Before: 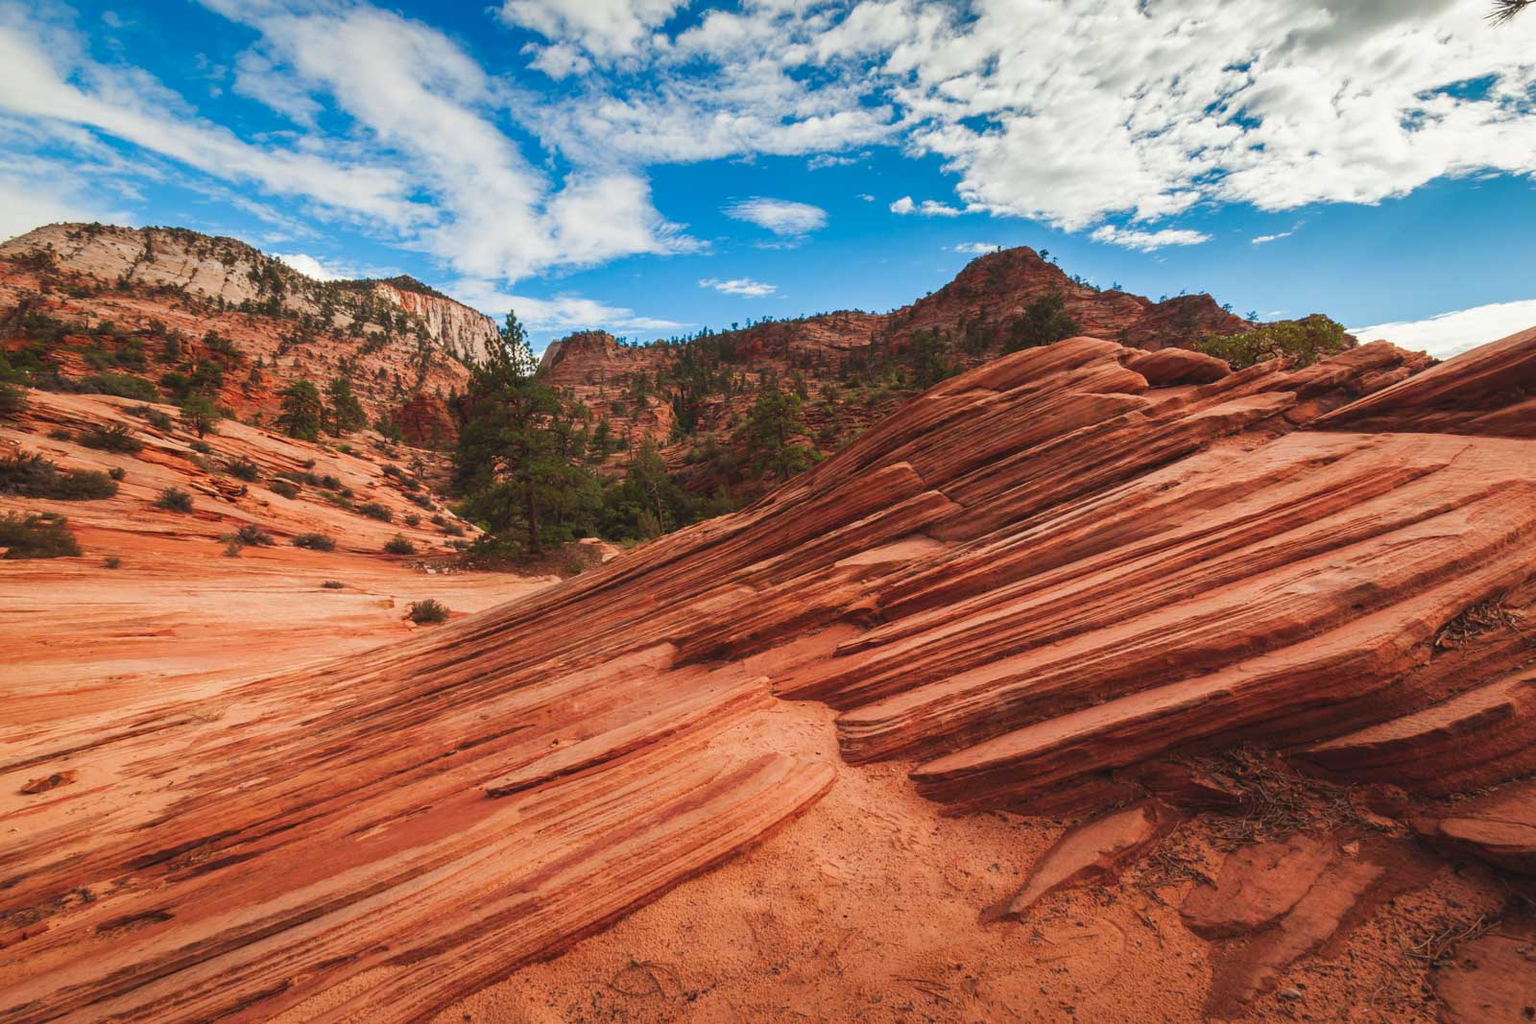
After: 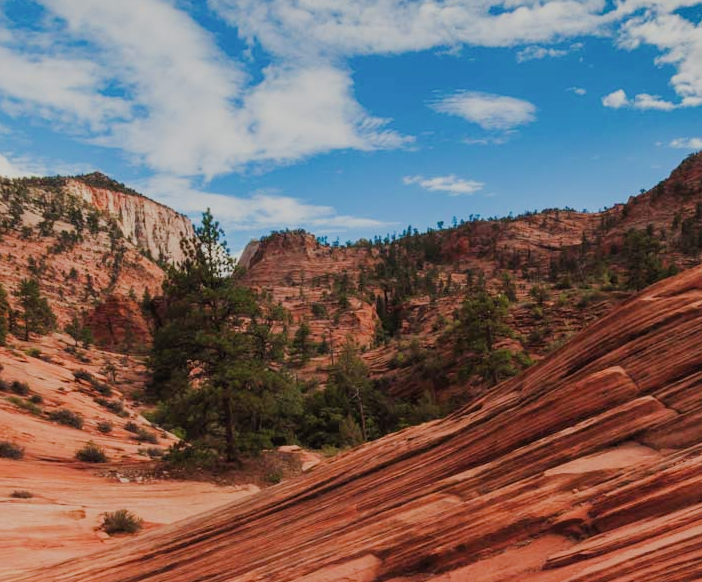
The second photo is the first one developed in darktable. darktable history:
filmic rgb: black relative exposure -7.09 EV, white relative exposure 5.39 EV, threshold 5.94 EV, hardness 3.03, enable highlight reconstruction true
crop: left 20.369%, top 10.866%, right 35.737%, bottom 34.516%
